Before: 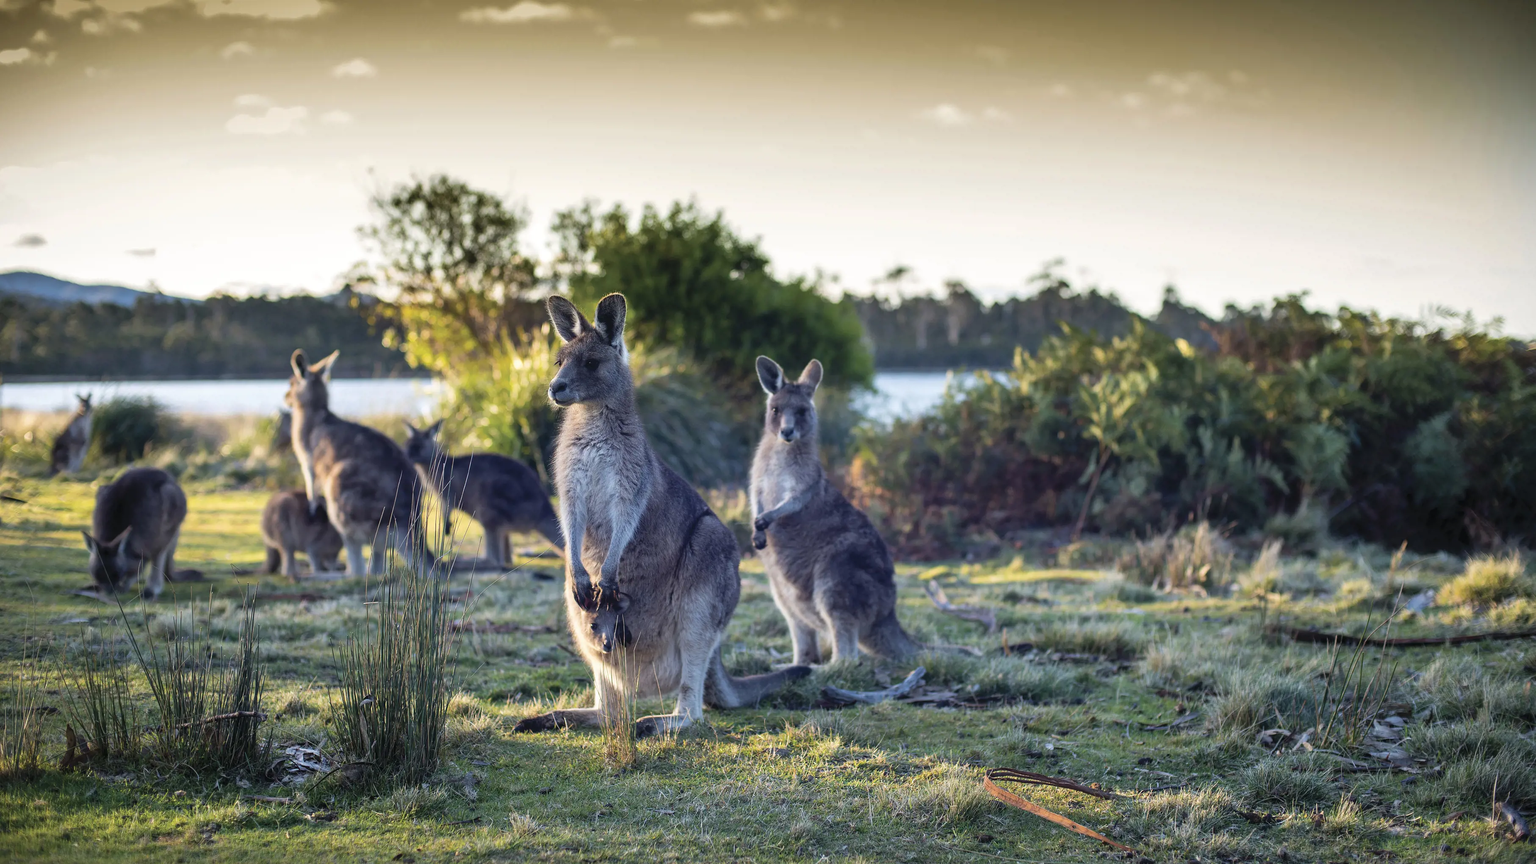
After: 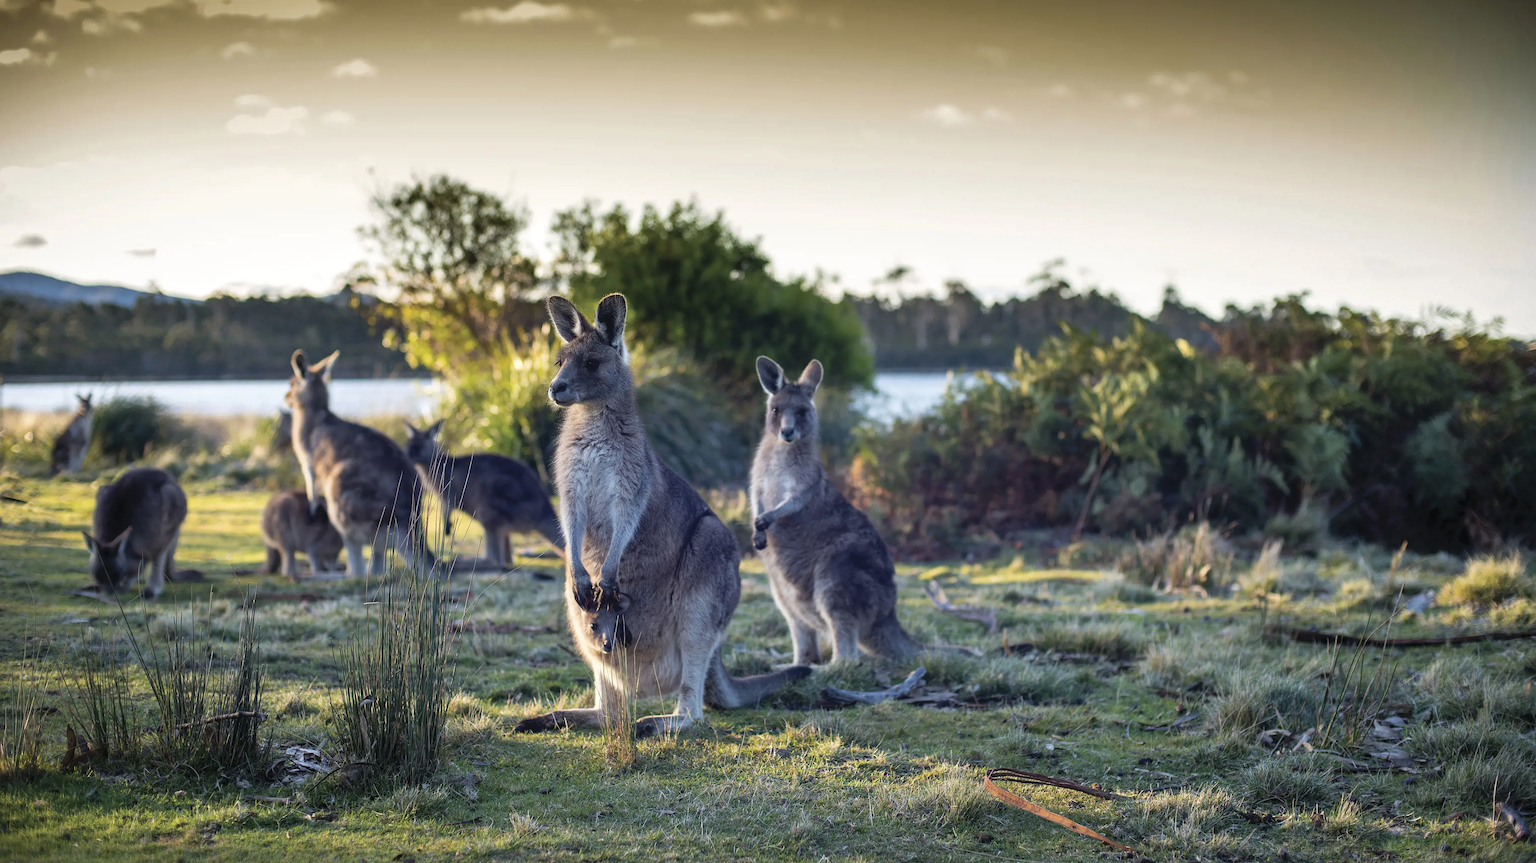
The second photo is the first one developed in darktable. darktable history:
base curve: curves: ch0 [(0, 0) (0.303, 0.277) (1, 1)]
